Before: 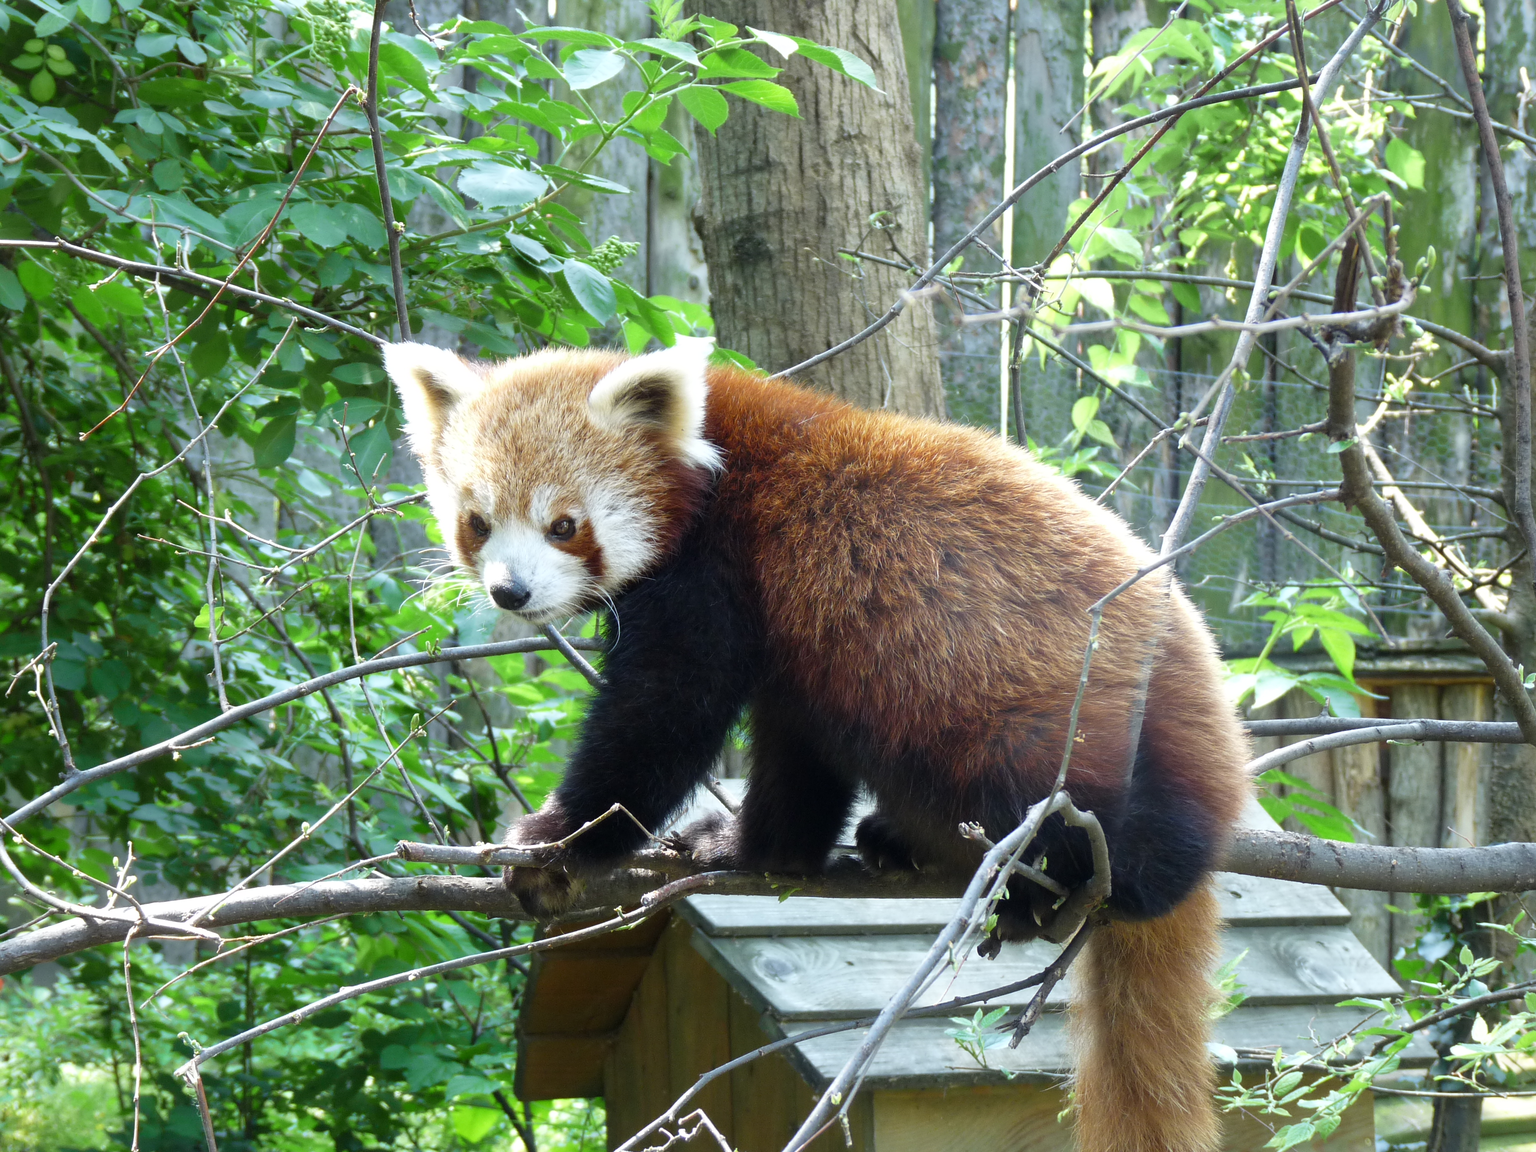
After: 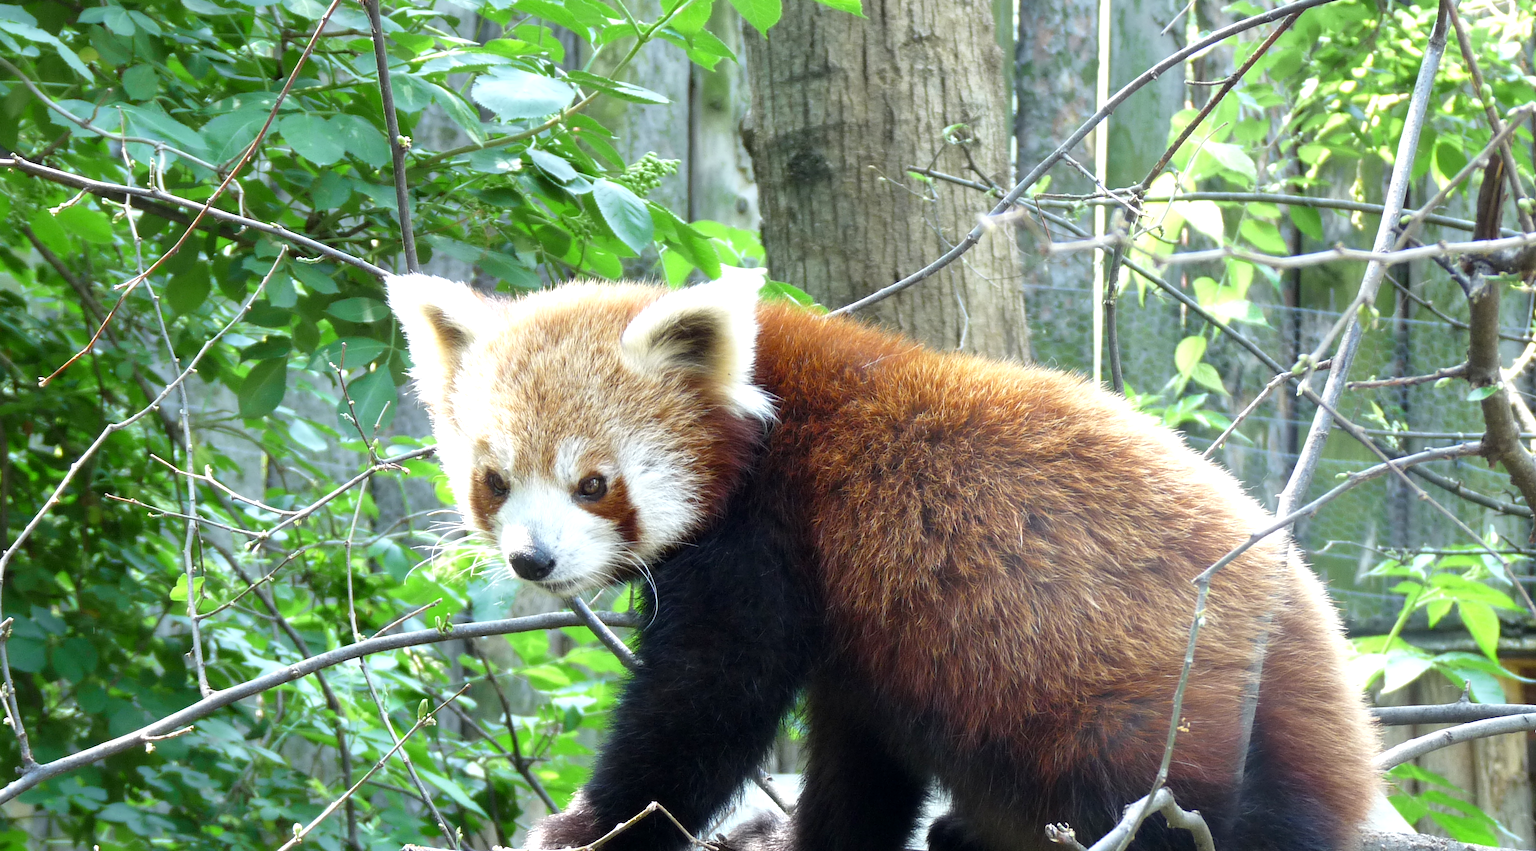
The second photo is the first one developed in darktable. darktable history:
exposure: black level correction 0.001, exposure 0.3 EV, compensate highlight preservation false
crop: left 3.015%, top 8.969%, right 9.647%, bottom 26.457%
